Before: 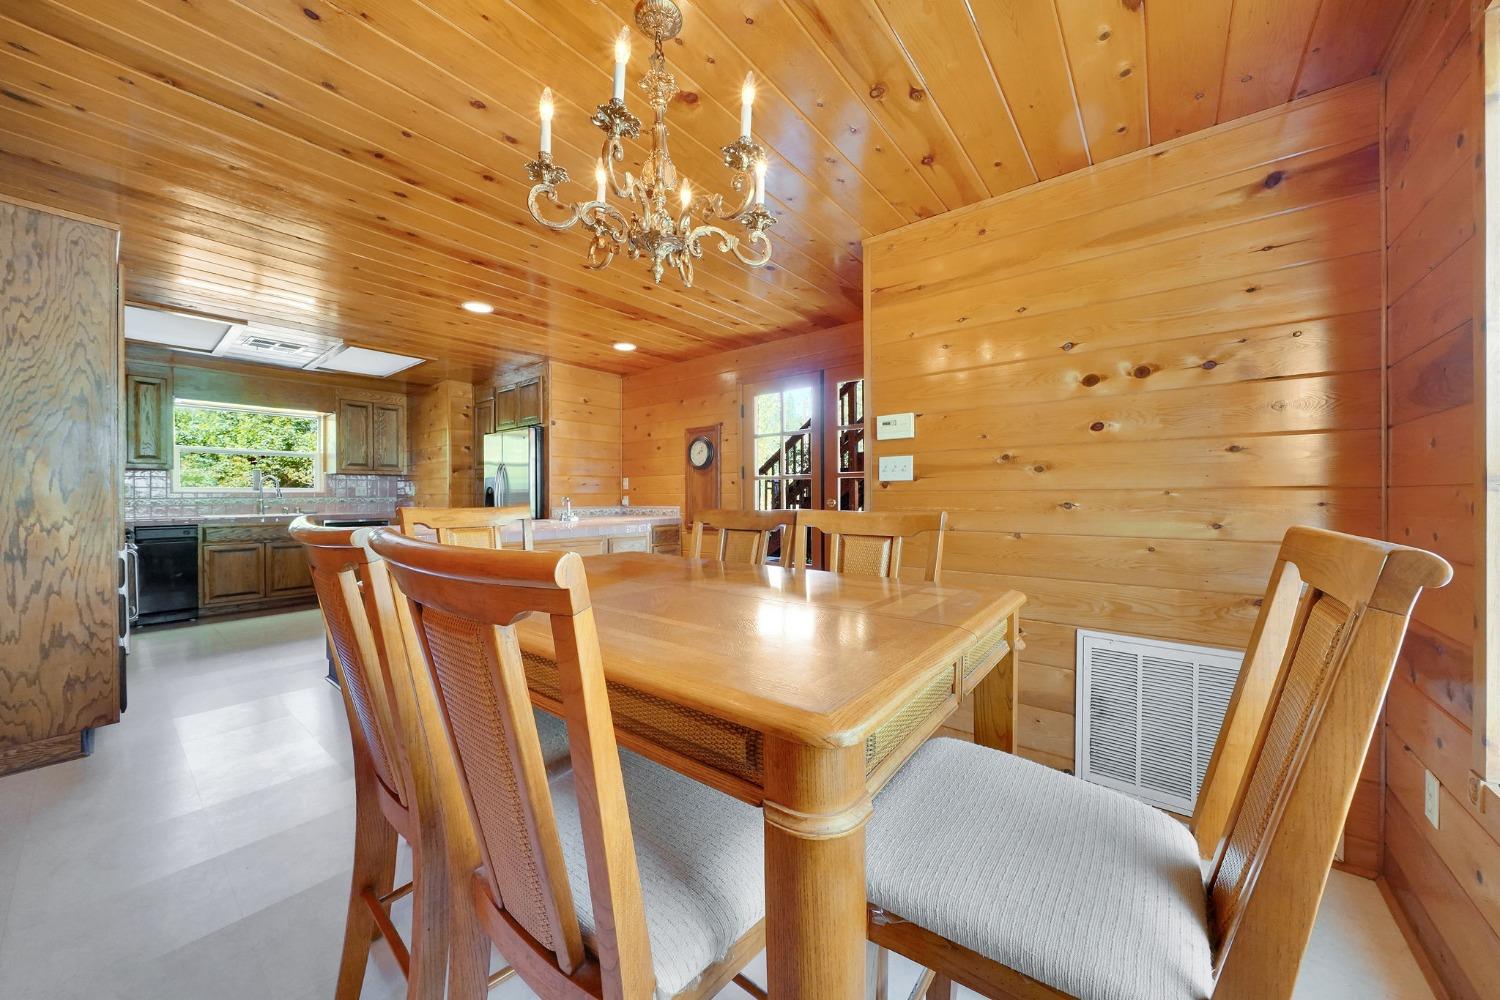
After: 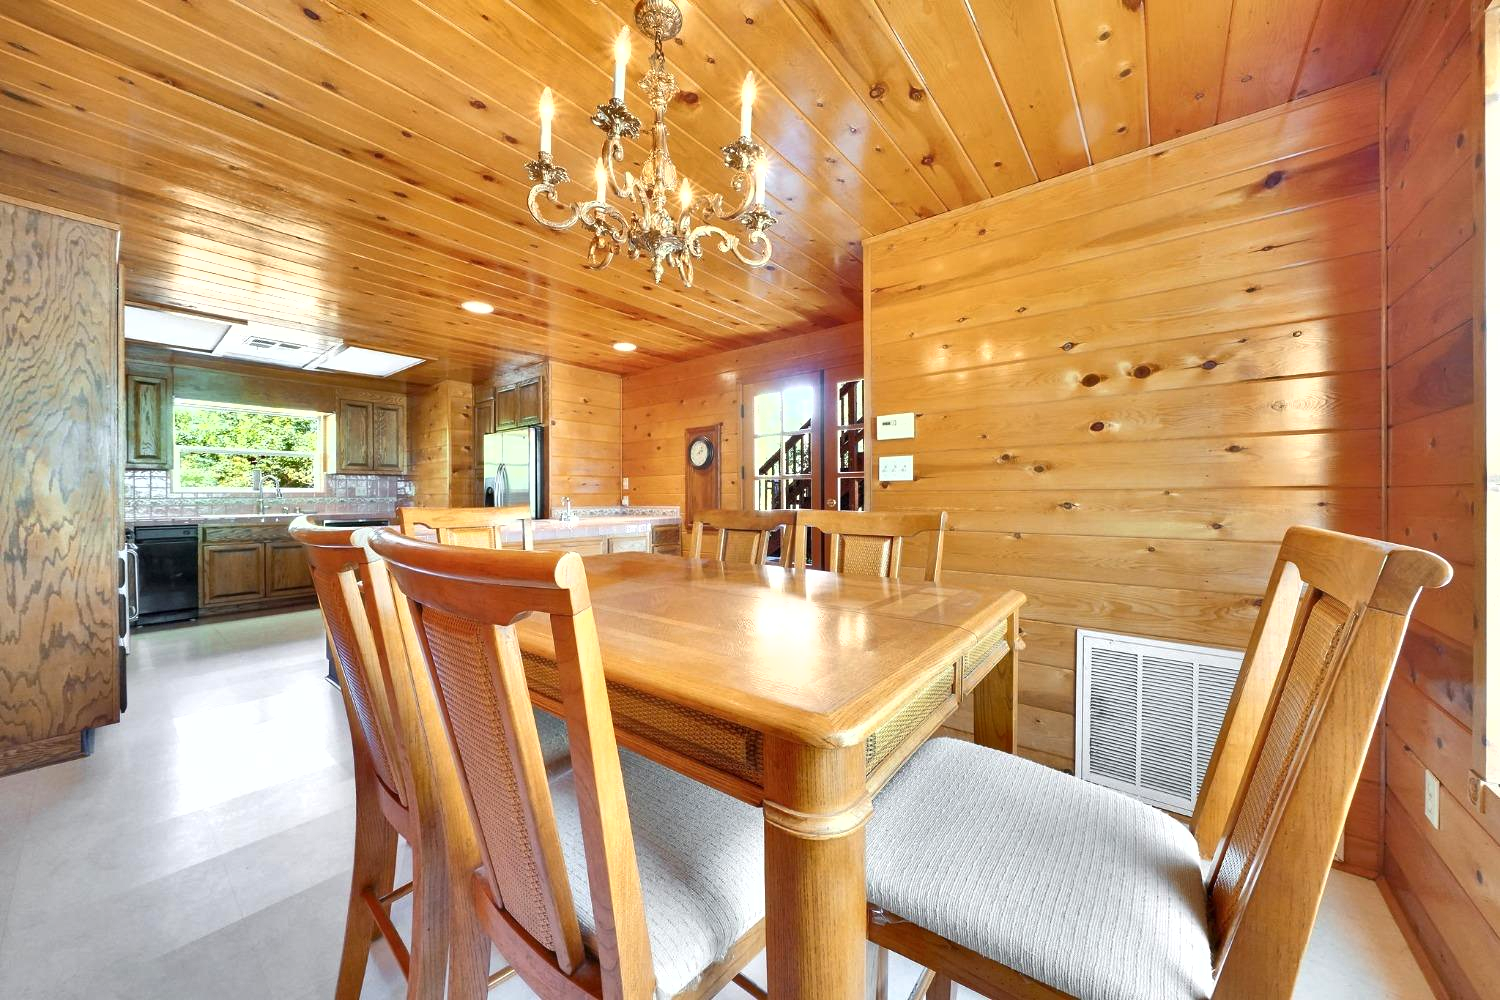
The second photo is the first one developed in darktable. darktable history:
shadows and highlights: highlights color adjustment 0%, low approximation 0.01, soften with gaussian
exposure: exposure 0.6 EV, compensate highlight preservation false
